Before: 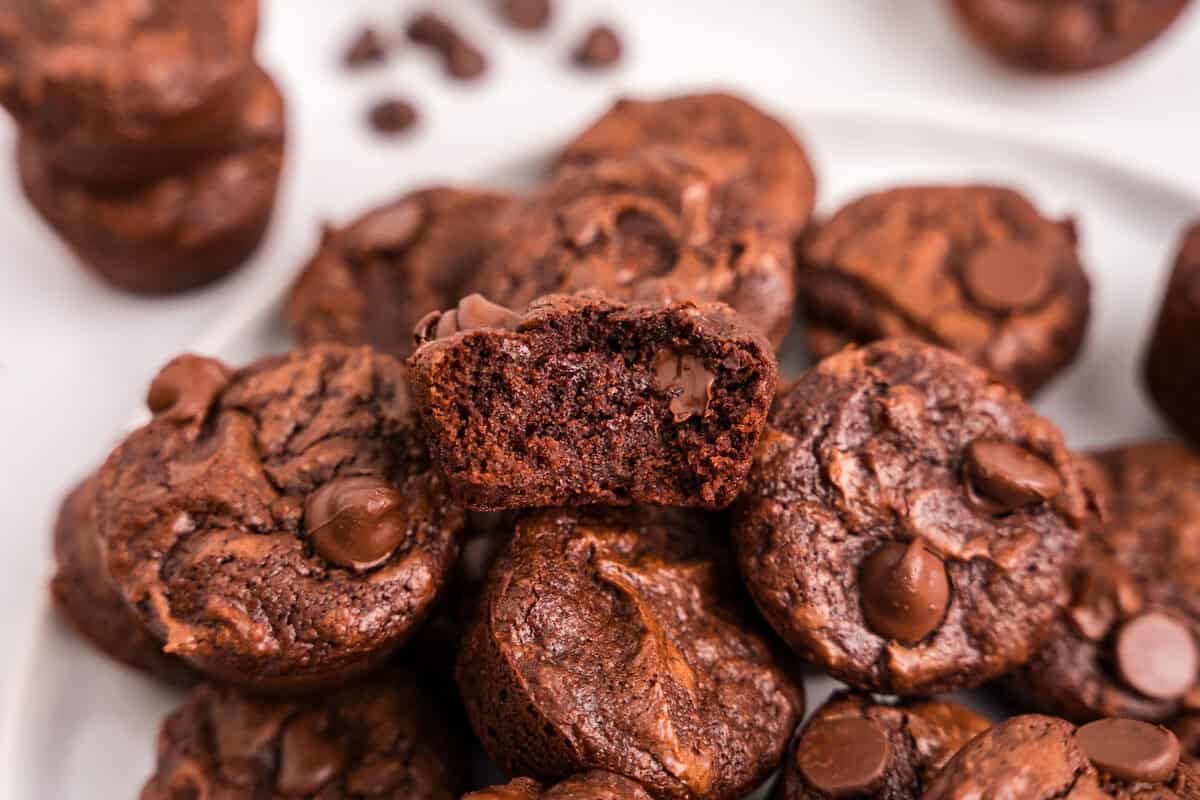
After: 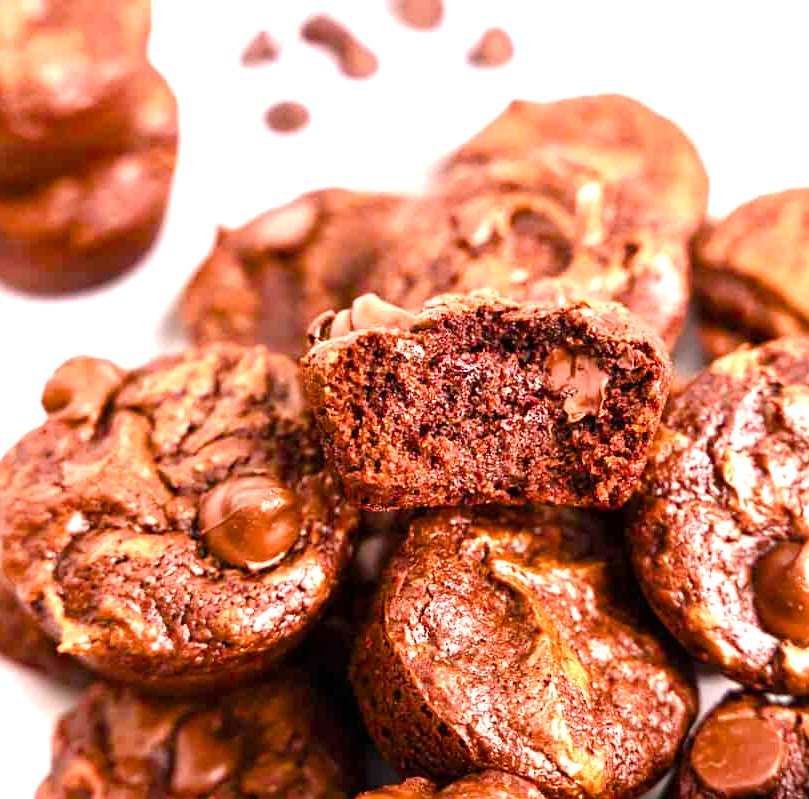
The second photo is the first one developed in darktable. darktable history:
tone equalizer: -8 EV -0.448 EV, -7 EV -0.371 EV, -6 EV -0.35 EV, -5 EV -0.182 EV, -3 EV 0.249 EV, -2 EV 0.348 EV, -1 EV 0.391 EV, +0 EV 0.443 EV
crop and rotate: left 8.839%, right 23.678%
color balance rgb: linear chroma grading › global chroma 0.345%, perceptual saturation grading › global saturation 20%, perceptual saturation grading › highlights -24.723%, perceptual saturation grading › shadows 49.539%, global vibrance 20%
exposure: black level correction 0, exposure 1.388 EV, compensate highlight preservation false
